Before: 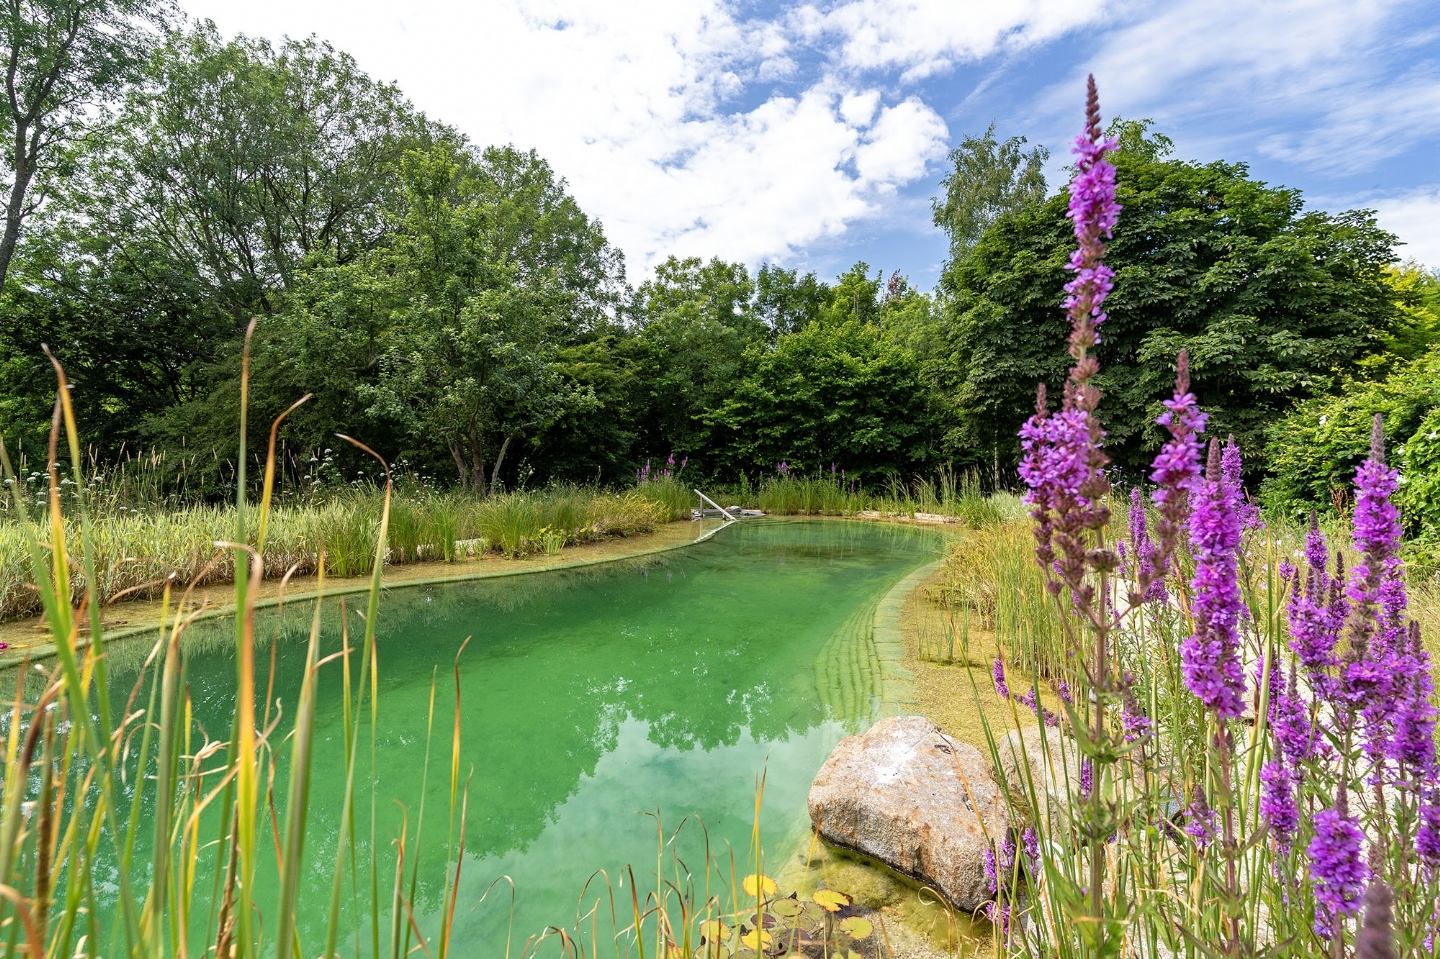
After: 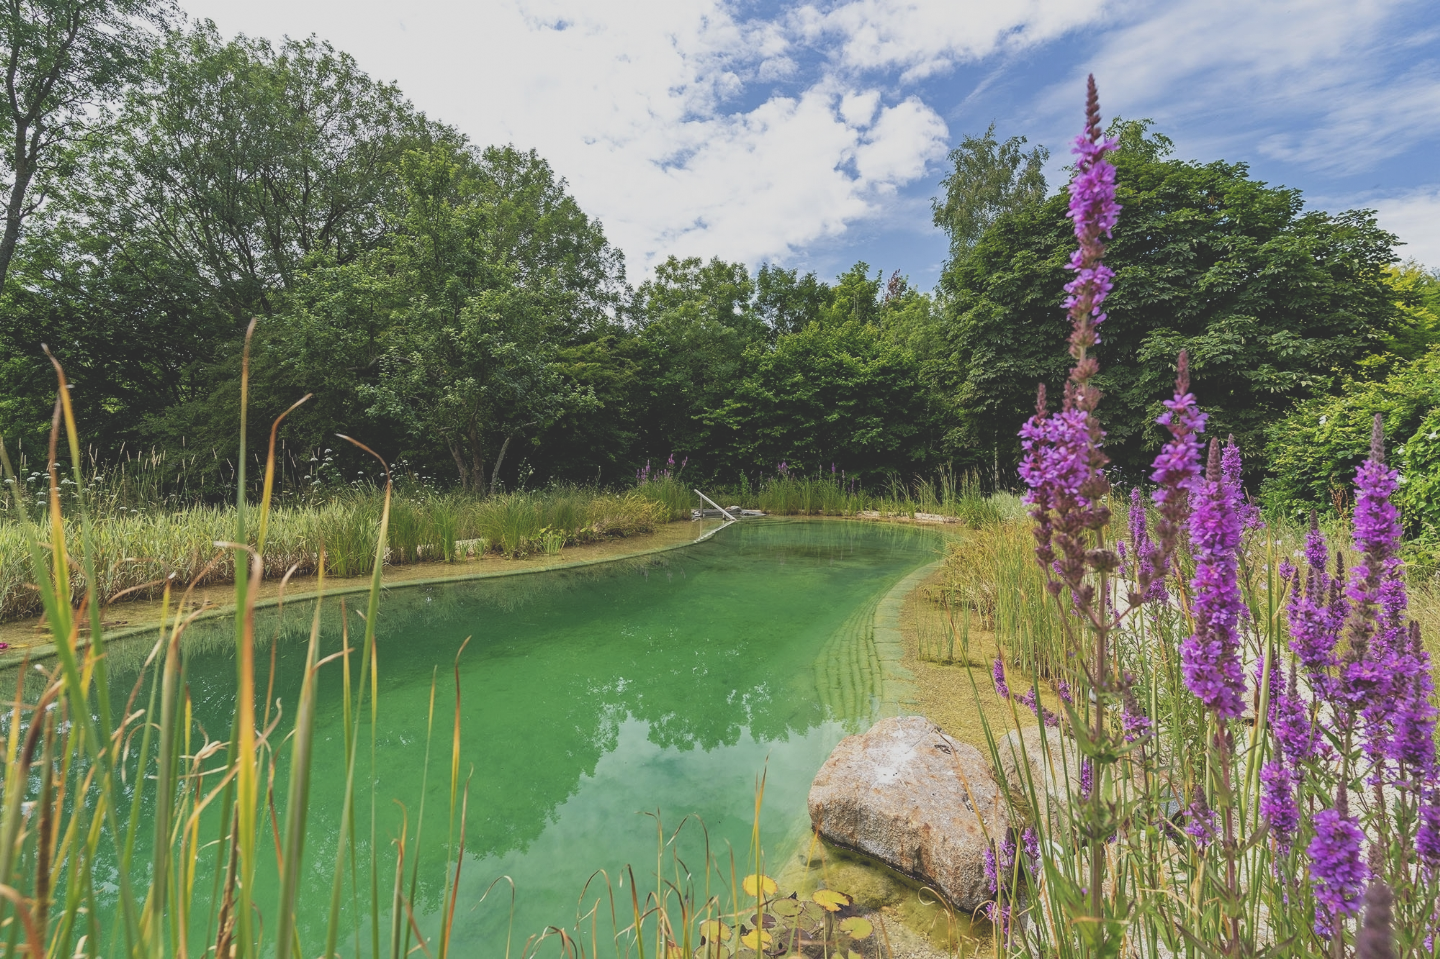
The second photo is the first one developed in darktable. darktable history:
exposure: black level correction -0.037, exposure -0.498 EV, compensate highlight preservation false
